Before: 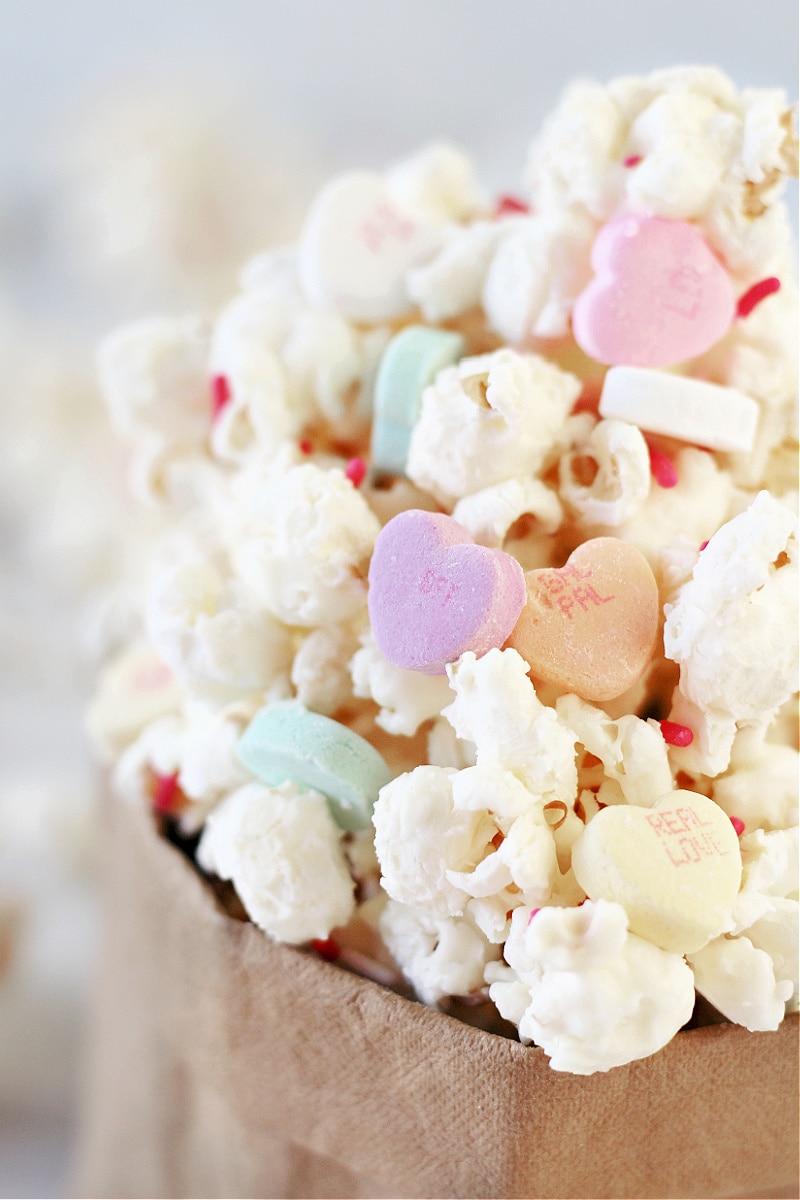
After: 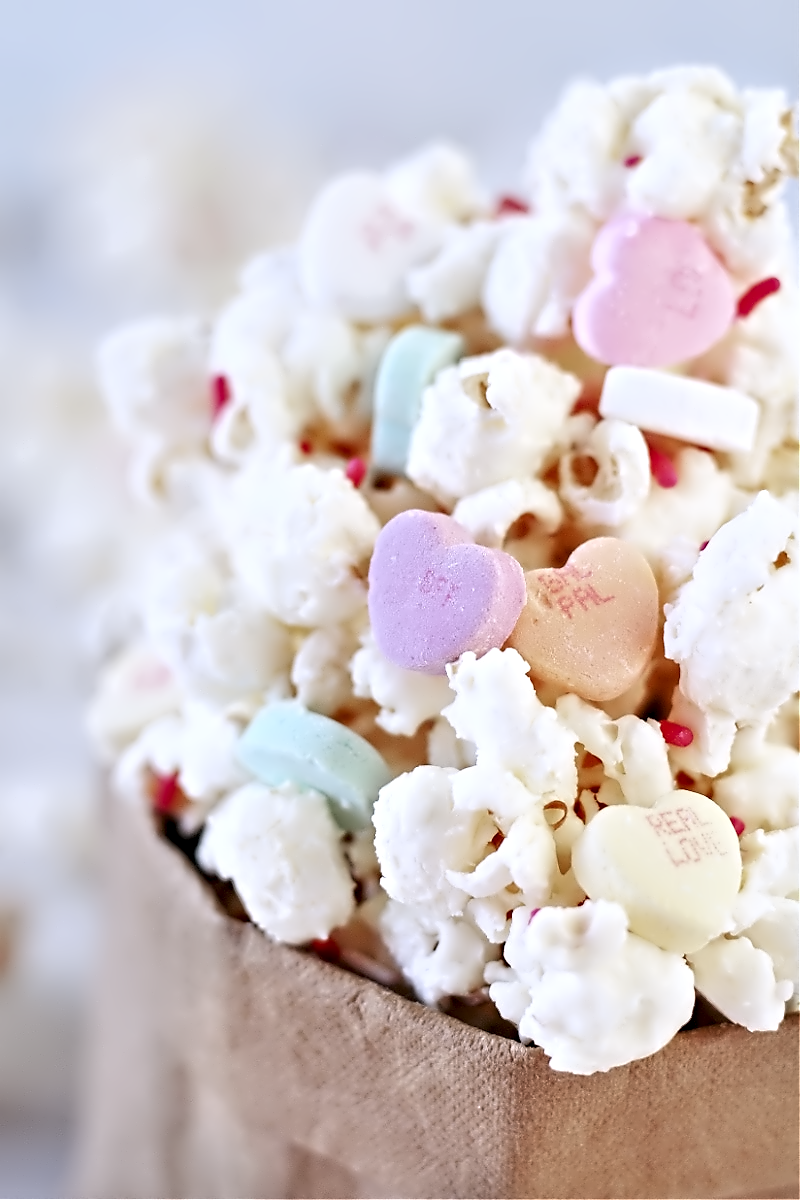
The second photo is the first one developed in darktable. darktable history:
contrast equalizer: octaves 7, y [[0.5, 0.542, 0.583, 0.625, 0.667, 0.708], [0.5 ×6], [0.5 ×6], [0, 0.033, 0.067, 0.1, 0.133, 0.167], [0, 0.05, 0.1, 0.15, 0.2, 0.25]]
color calibration: illuminant as shot in camera, x 0.358, y 0.373, temperature 4628.91 K
